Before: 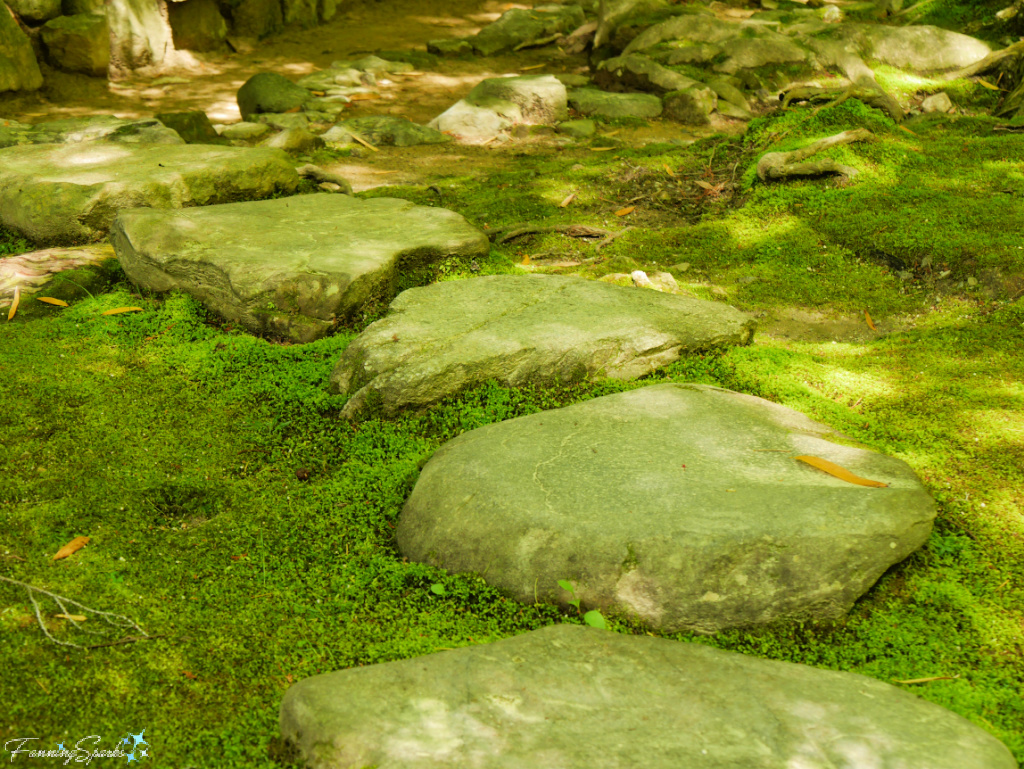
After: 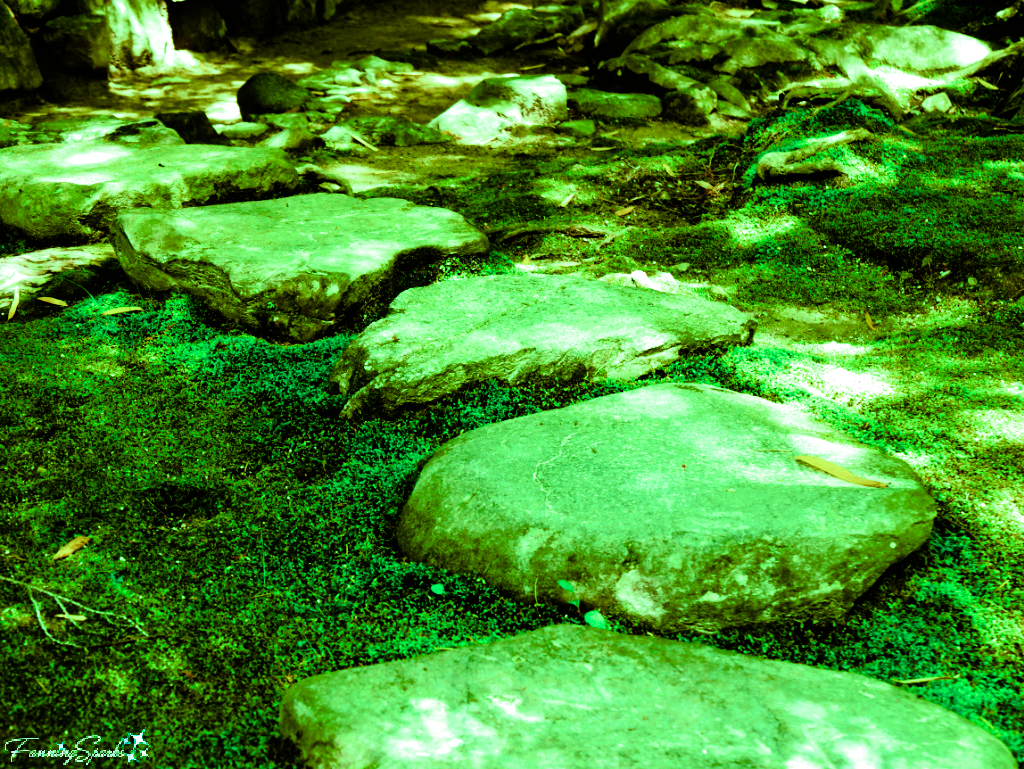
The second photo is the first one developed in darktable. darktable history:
filmic rgb: black relative exposure -3.76 EV, white relative exposure 2.4 EV, dynamic range scaling -49.71%, hardness 3.42, latitude 29.75%, contrast 1.801, contrast in shadows safe
color balance rgb: highlights gain › luminance 19.911%, highlights gain › chroma 13.043%, highlights gain › hue 171.84°, perceptual saturation grading › global saturation 40.768%, perceptual saturation grading › highlights -50.038%, perceptual saturation grading › shadows 30.817%, global vibrance 1.15%, saturation formula JzAzBz (2021)
